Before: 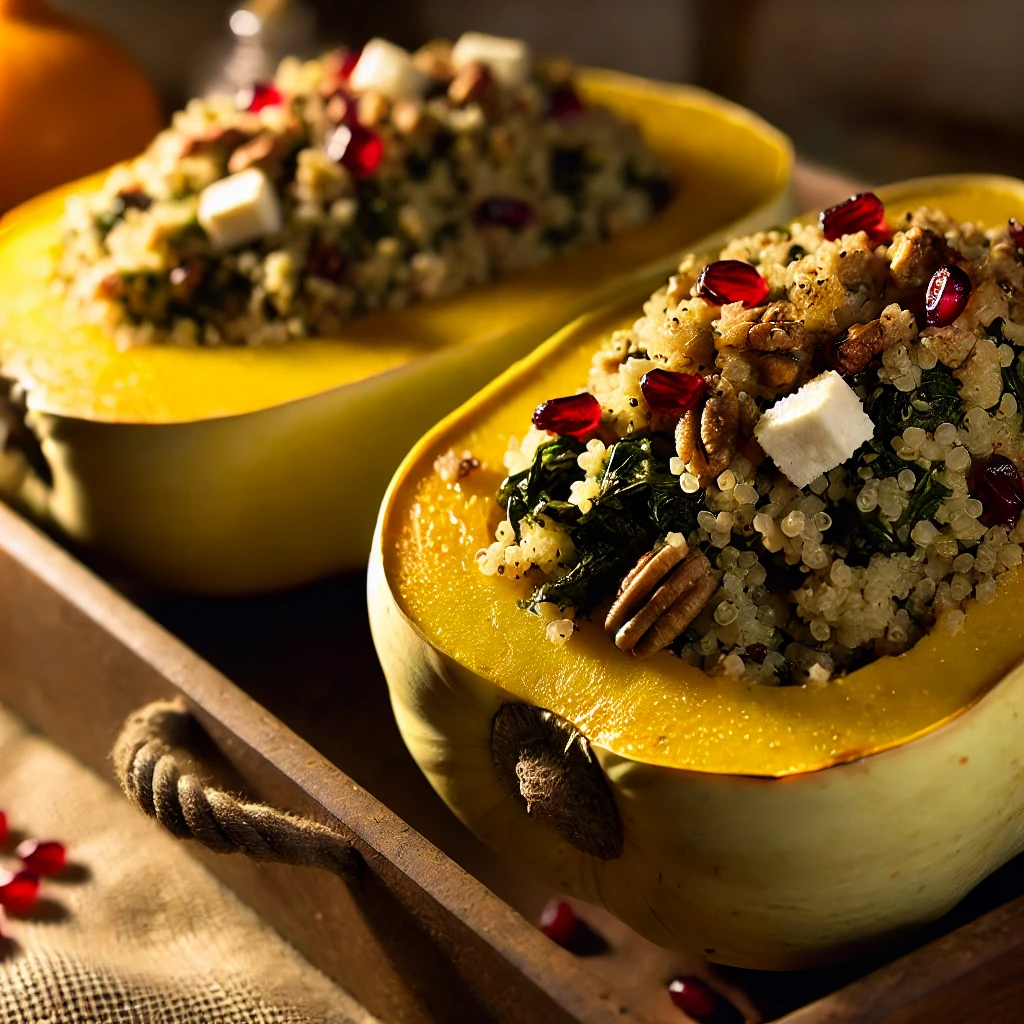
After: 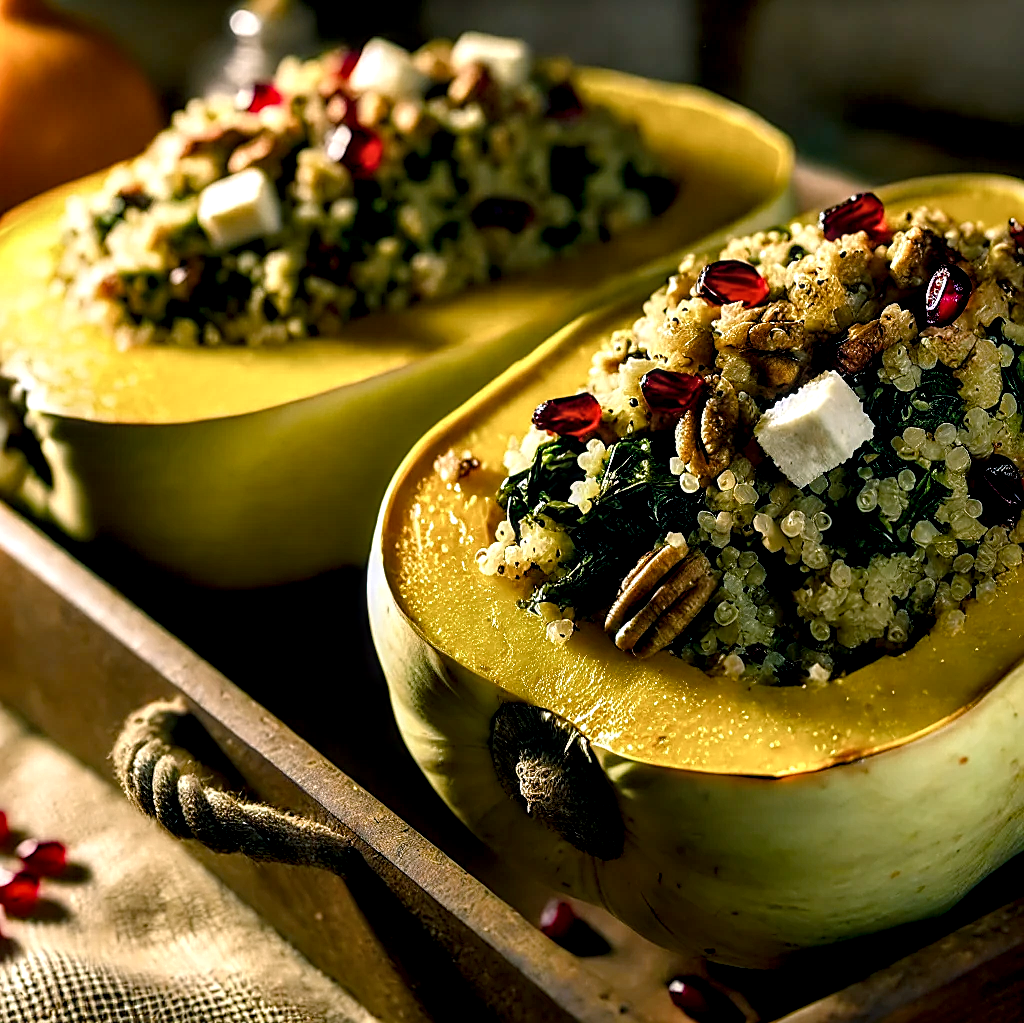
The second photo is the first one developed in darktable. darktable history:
crop: bottom 0.058%
shadows and highlights: shadows 25.51, highlights -24.94, highlights color adjustment 42.51%
sharpen: on, module defaults
local contrast: highlights 64%, shadows 53%, detail 169%, midtone range 0.514
color balance rgb: power › luminance -7.541%, power › chroma 2.282%, power › hue 218.83°, perceptual saturation grading › global saturation 20%, perceptual saturation grading › highlights -24.743%, perceptual saturation grading › shadows 49.449%
